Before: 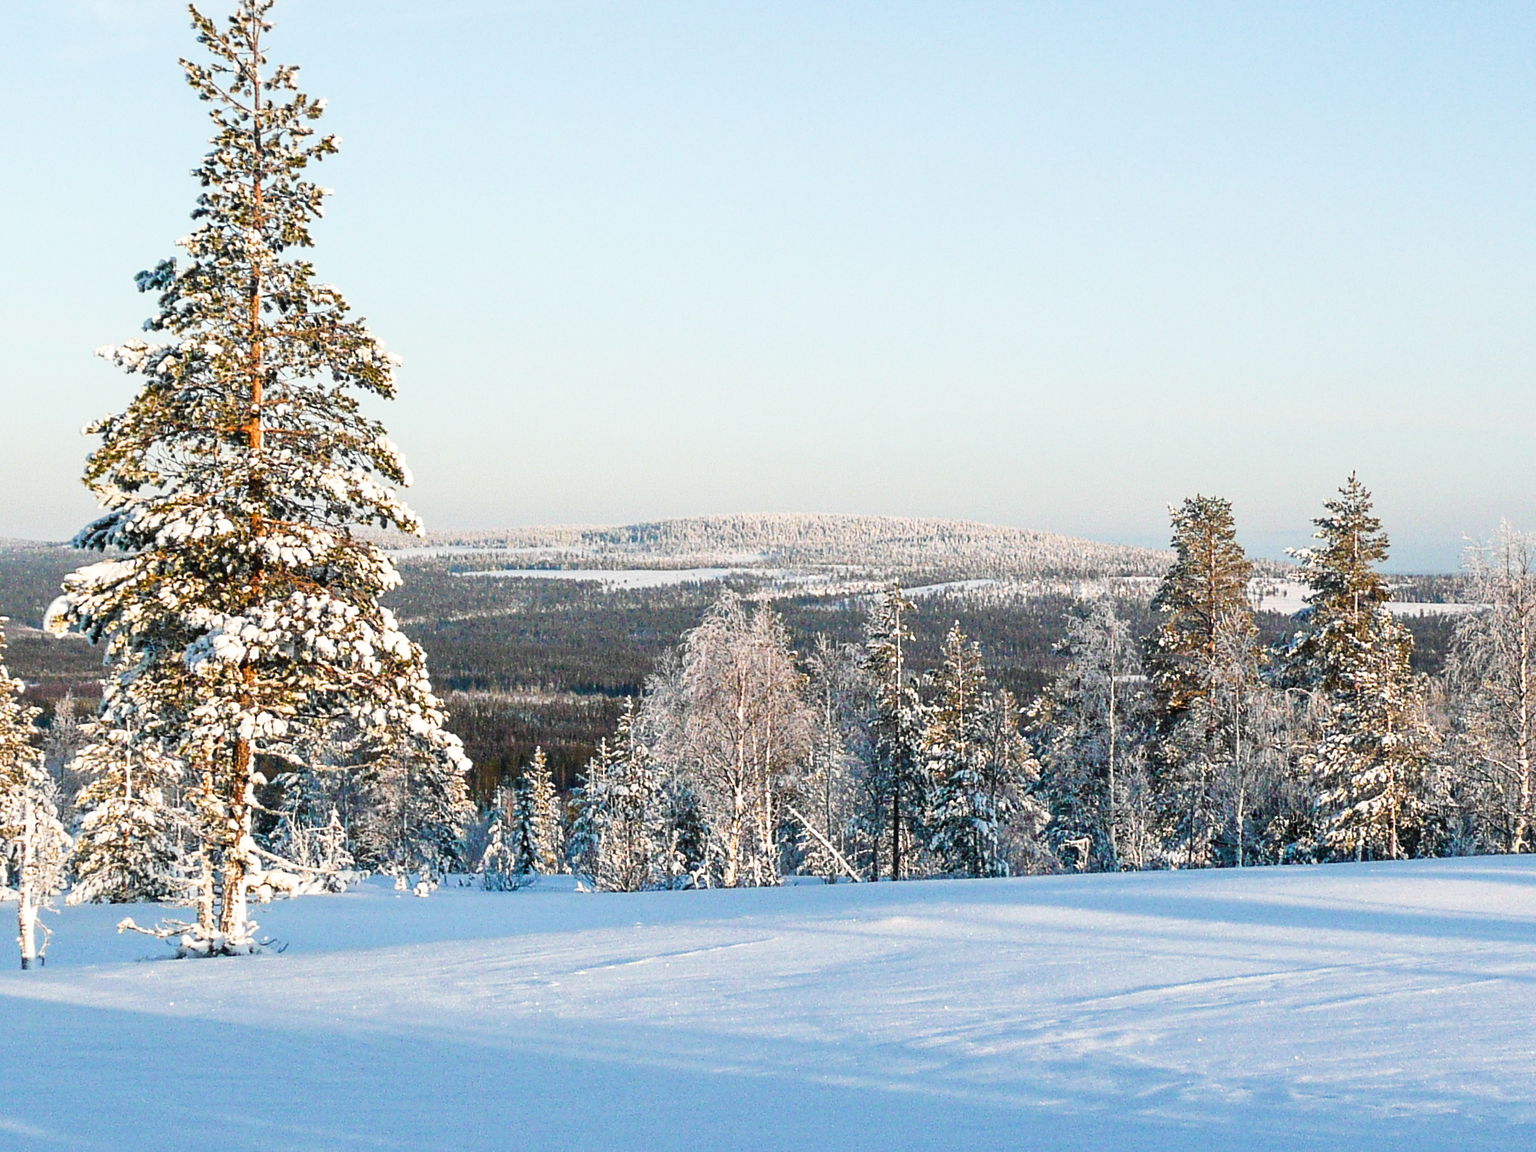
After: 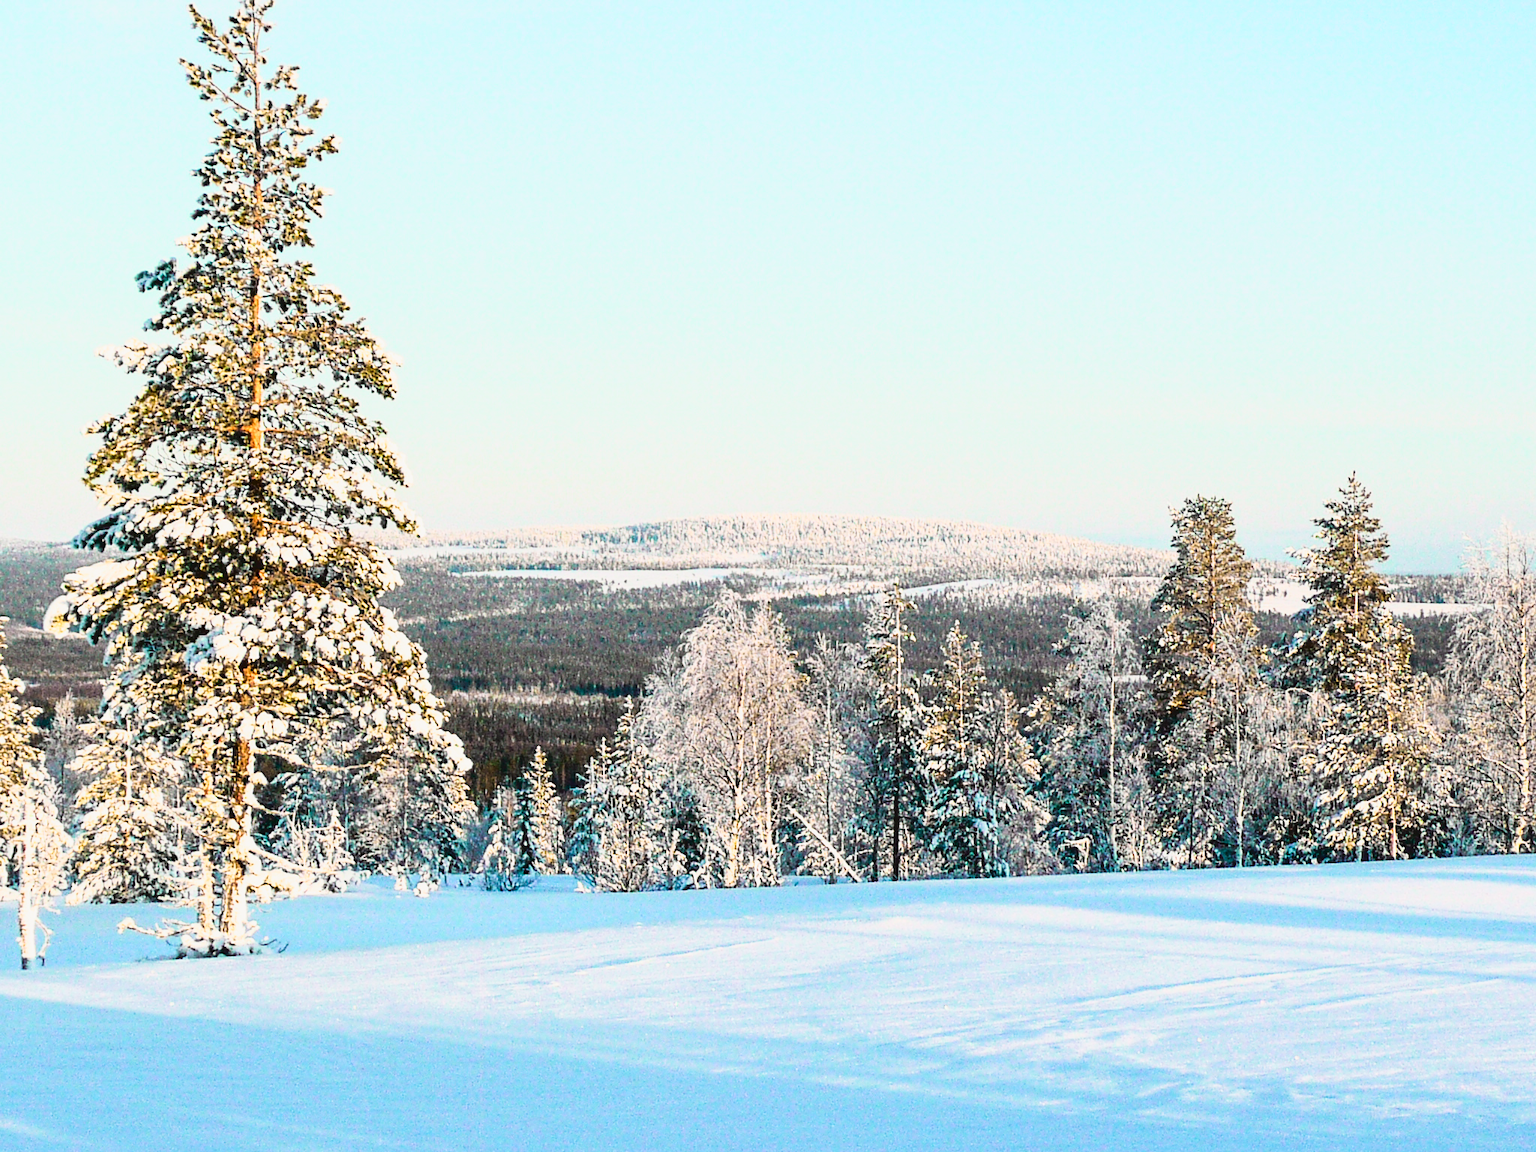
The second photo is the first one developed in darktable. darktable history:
tone curve: curves: ch0 [(0, 0.049) (0.113, 0.084) (0.285, 0.301) (0.673, 0.796) (0.845, 0.932) (0.994, 0.971)]; ch1 [(0, 0) (0.456, 0.424) (0.498, 0.5) (0.57, 0.557) (0.631, 0.635) (1, 1)]; ch2 [(0, 0) (0.395, 0.398) (0.44, 0.456) (0.502, 0.507) (0.55, 0.559) (0.67, 0.702) (1, 1)], color space Lab, independent channels, preserve colors none
